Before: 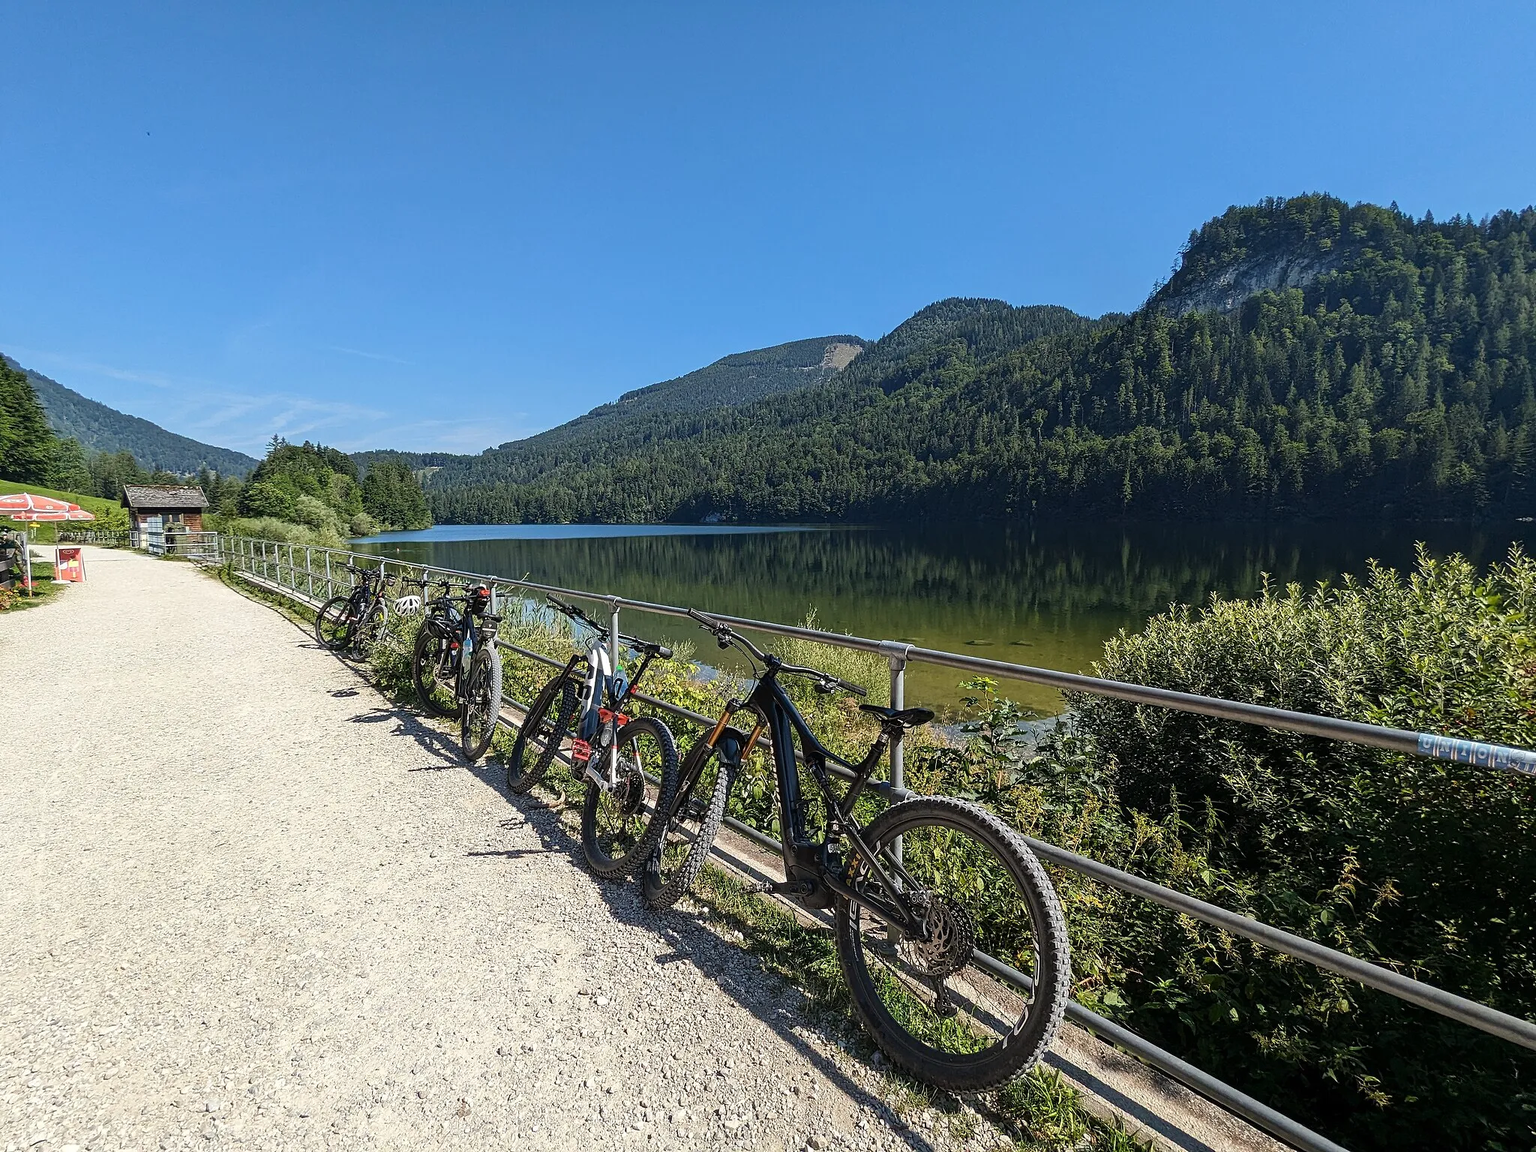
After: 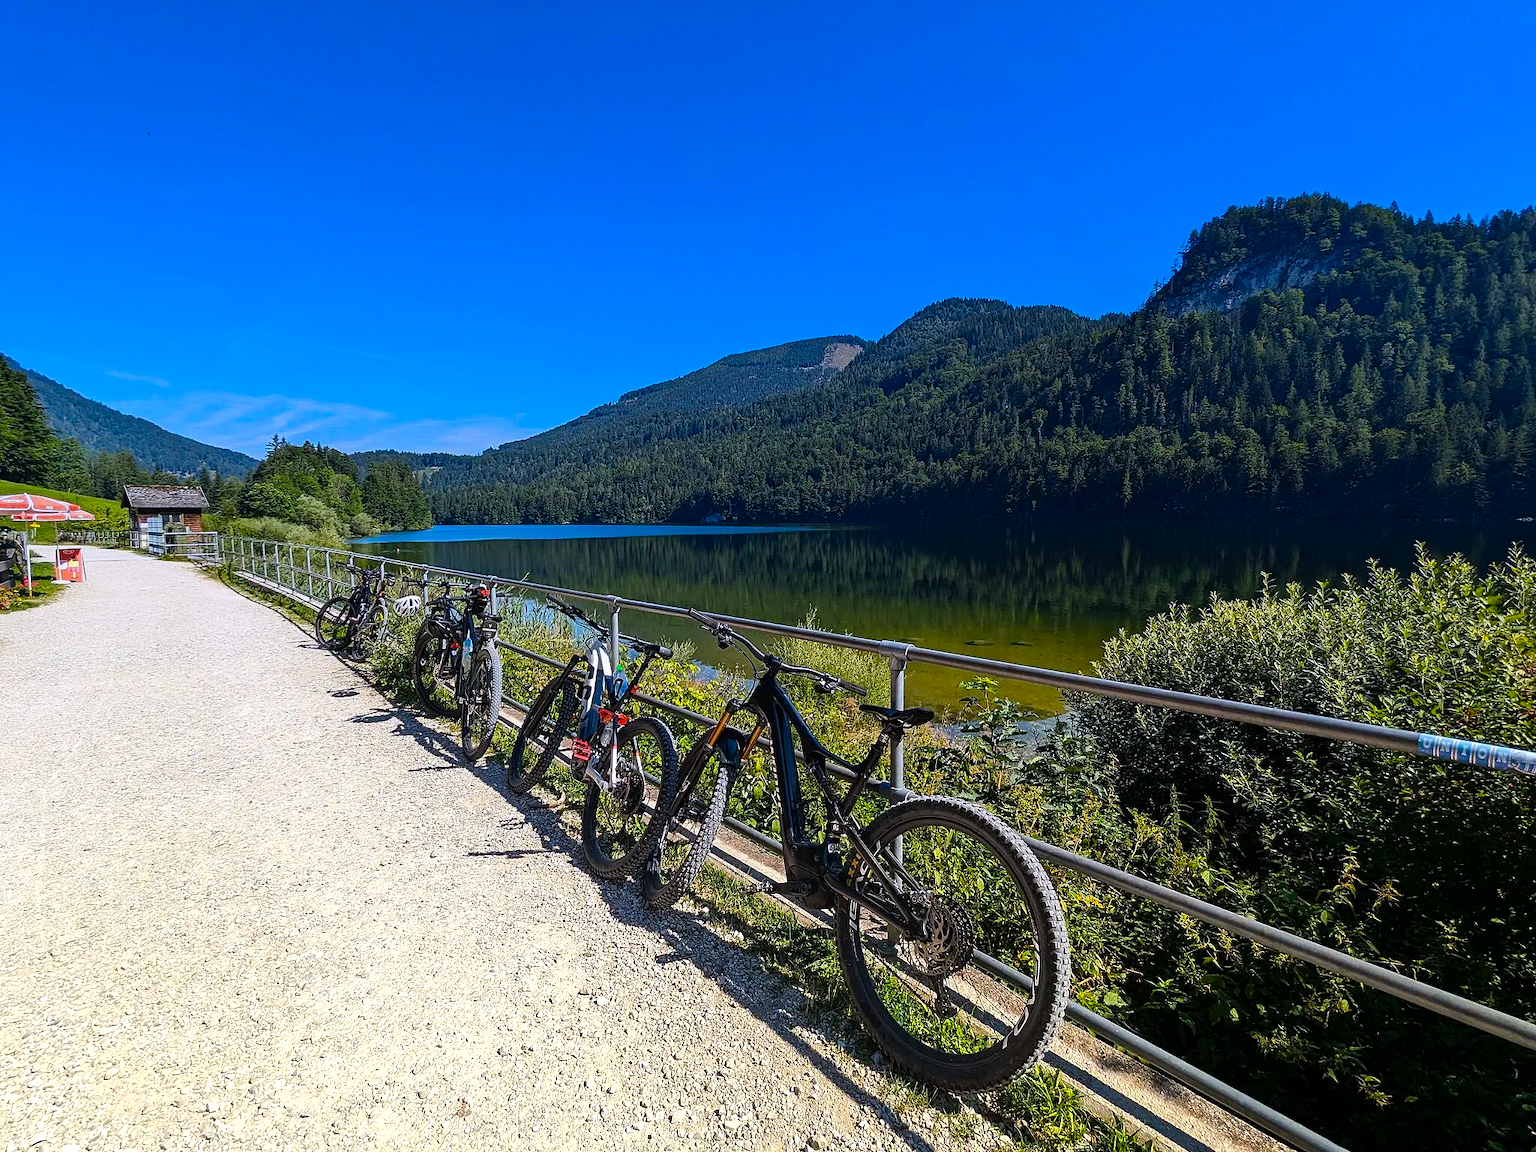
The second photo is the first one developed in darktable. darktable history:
color balance rgb: linear chroma grading › global chroma 50%, perceptual saturation grading › global saturation 2.34%, global vibrance 6.64%, contrast 12.71%, saturation formula JzAzBz (2021)
graduated density: hue 238.83°, saturation 50%
